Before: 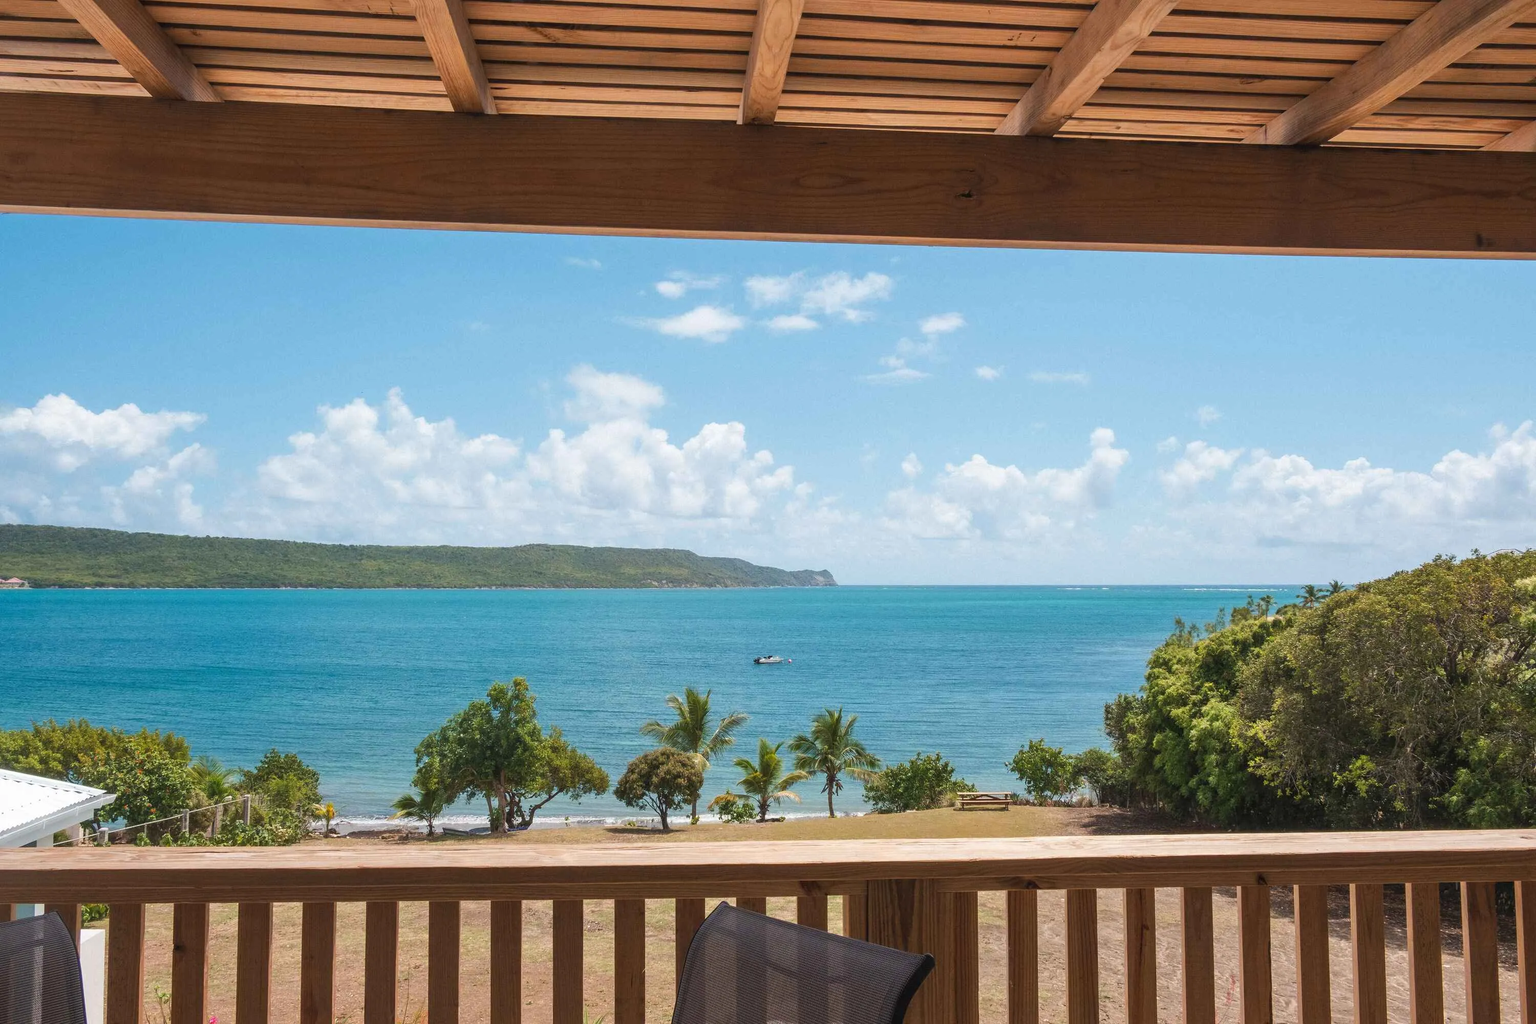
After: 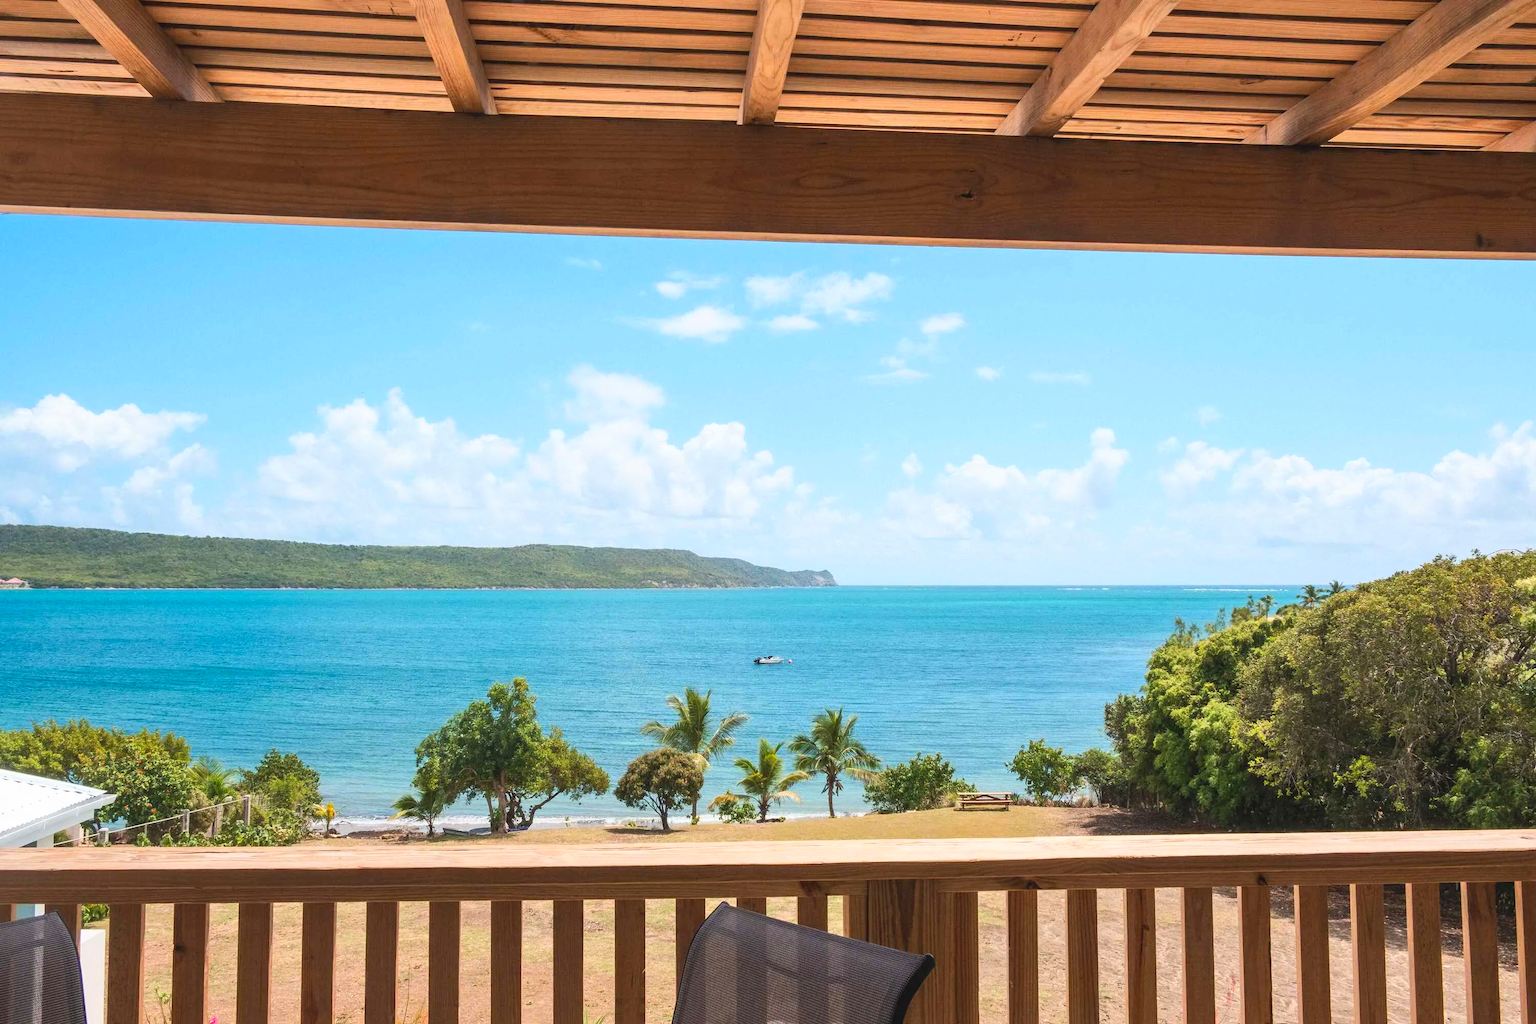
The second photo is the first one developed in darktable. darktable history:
contrast brightness saturation: contrast 0.204, brightness 0.168, saturation 0.229
